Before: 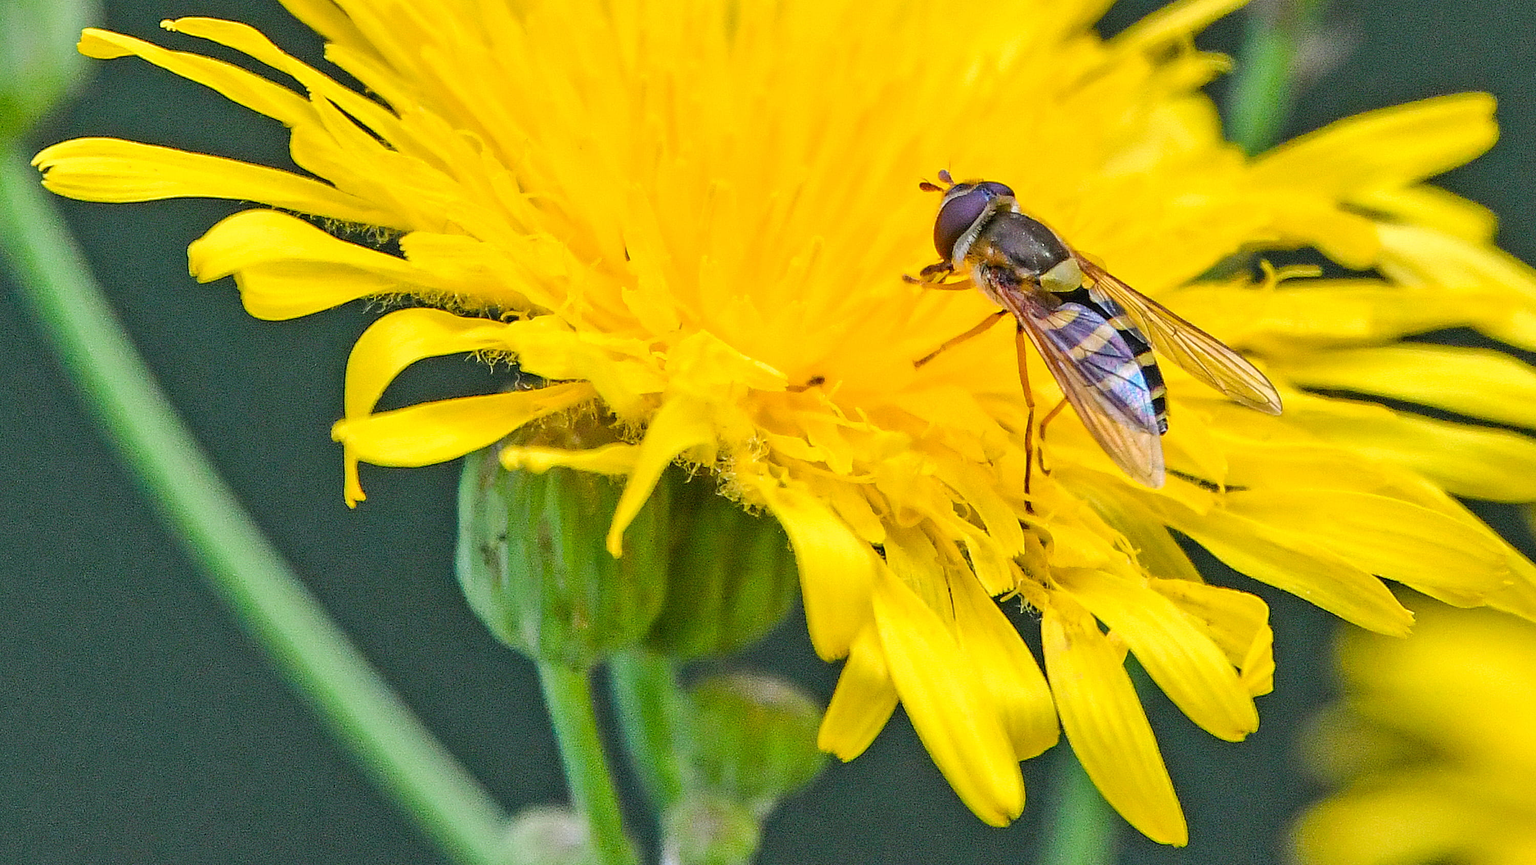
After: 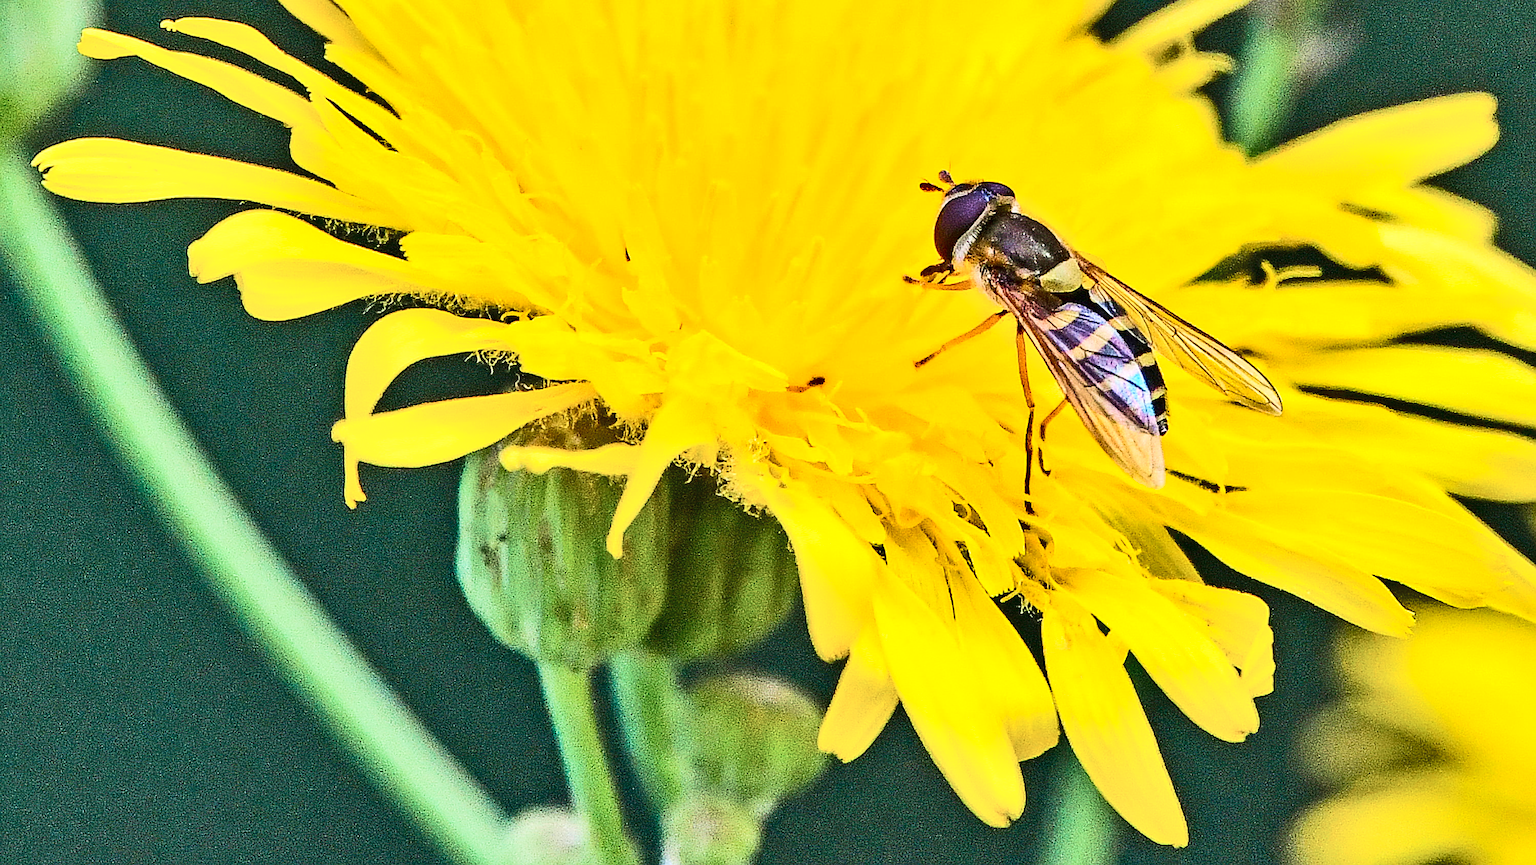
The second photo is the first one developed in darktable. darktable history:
shadows and highlights: shadows 43.42, white point adjustment -1.44, soften with gaussian
exposure: exposure 0.201 EV, compensate highlight preservation false
velvia: strength 44.92%
sharpen: on, module defaults
color zones: curves: ch0 [(0, 0.5) (0.143, 0.5) (0.286, 0.5) (0.429, 0.504) (0.571, 0.5) (0.714, 0.509) (0.857, 0.5) (1, 0.5)]; ch1 [(0, 0.425) (0.143, 0.425) (0.286, 0.375) (0.429, 0.405) (0.571, 0.5) (0.714, 0.47) (0.857, 0.425) (1, 0.435)]; ch2 [(0, 0.5) (0.143, 0.5) (0.286, 0.5) (0.429, 0.517) (0.571, 0.5) (0.714, 0.51) (0.857, 0.5) (1, 0.5)]
contrast brightness saturation: contrast 0.404, brightness 0.11, saturation 0.214
